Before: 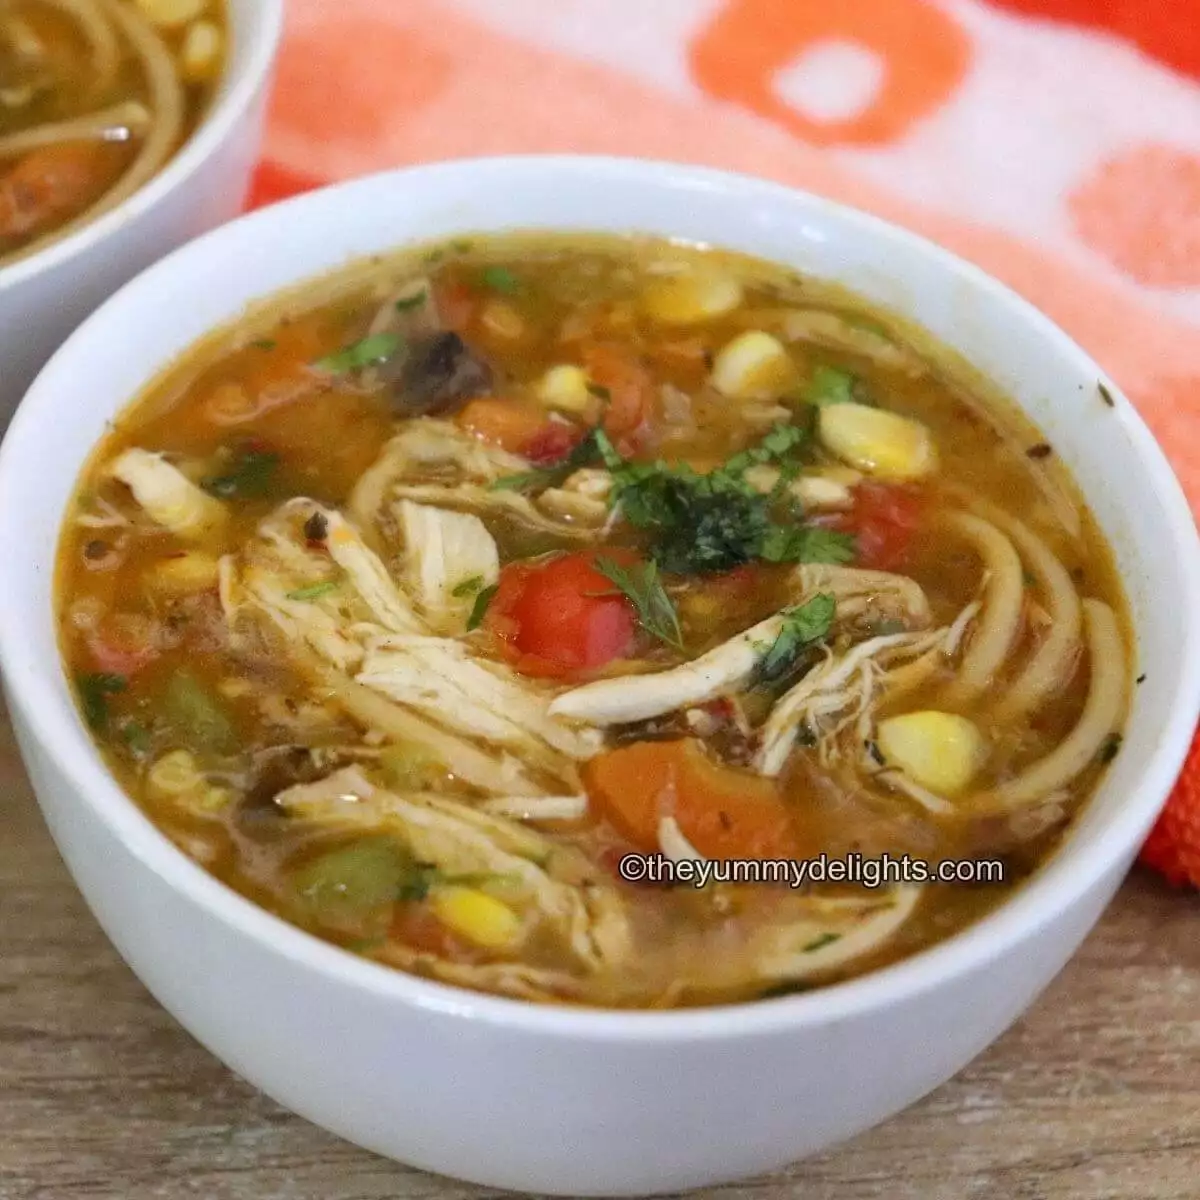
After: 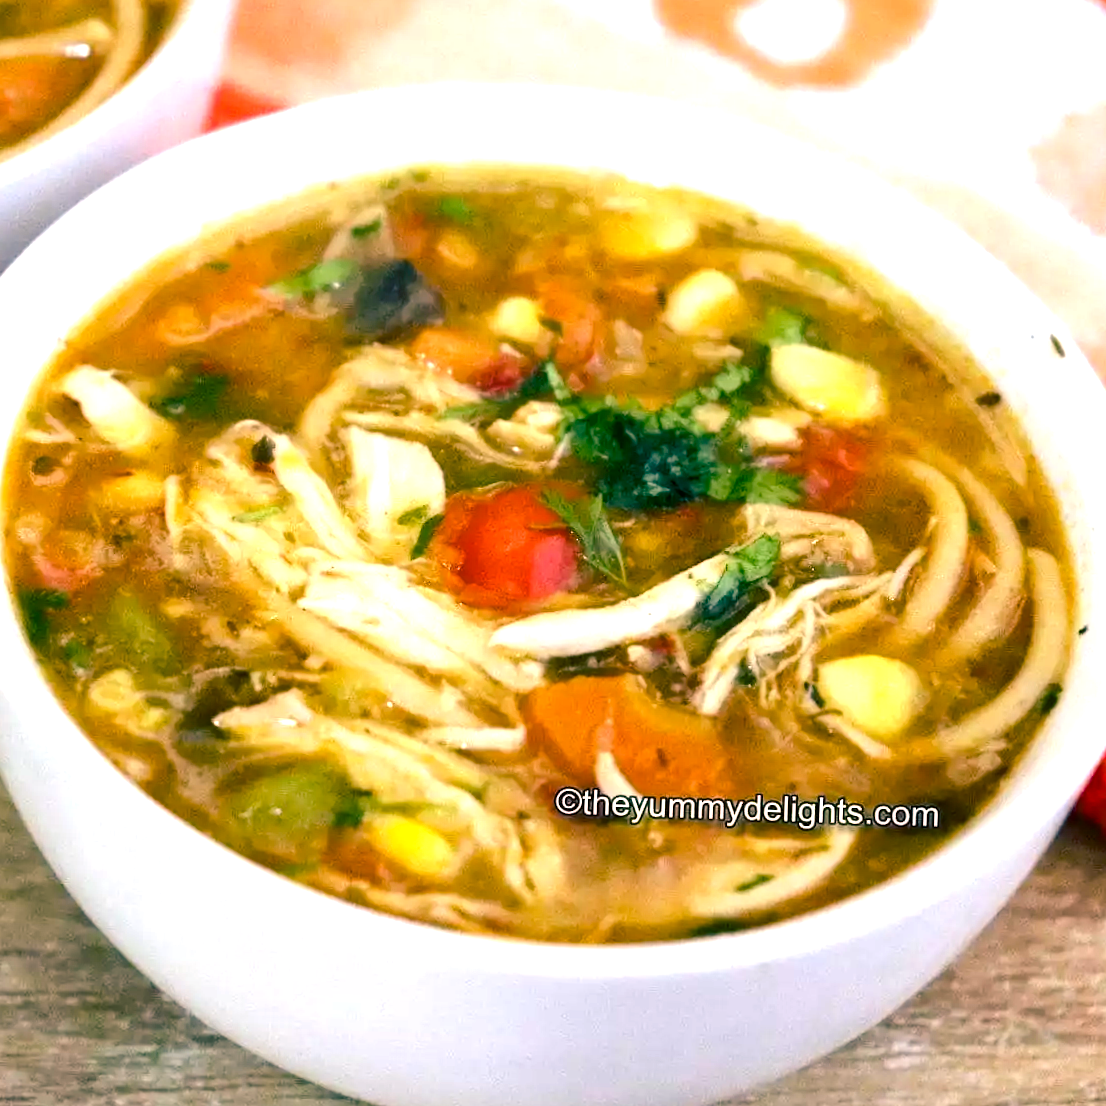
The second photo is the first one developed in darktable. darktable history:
color balance rgb: shadows lift › luminance -28.76%, shadows lift › chroma 10%, shadows lift › hue 230°, power › chroma 0.5%, power › hue 215°, highlights gain › luminance 7.14%, highlights gain › chroma 1%, highlights gain › hue 50°, global offset › luminance -0.29%, global offset › hue 260°, perceptual saturation grading › global saturation 20%, perceptual saturation grading › highlights -13.92%, perceptual saturation grading › shadows 50%
tone equalizer: -8 EV -0.417 EV, -7 EV -0.389 EV, -6 EV -0.333 EV, -5 EV -0.222 EV, -3 EV 0.222 EV, -2 EV 0.333 EV, -1 EV 0.389 EV, +0 EV 0.417 EV, edges refinement/feathering 500, mask exposure compensation -1.57 EV, preserve details no
exposure: black level correction 0, exposure 0.7 EV, compensate exposure bias true, compensate highlight preservation false
crop and rotate: angle -1.96°, left 3.097%, top 4.154%, right 1.586%, bottom 0.529%
